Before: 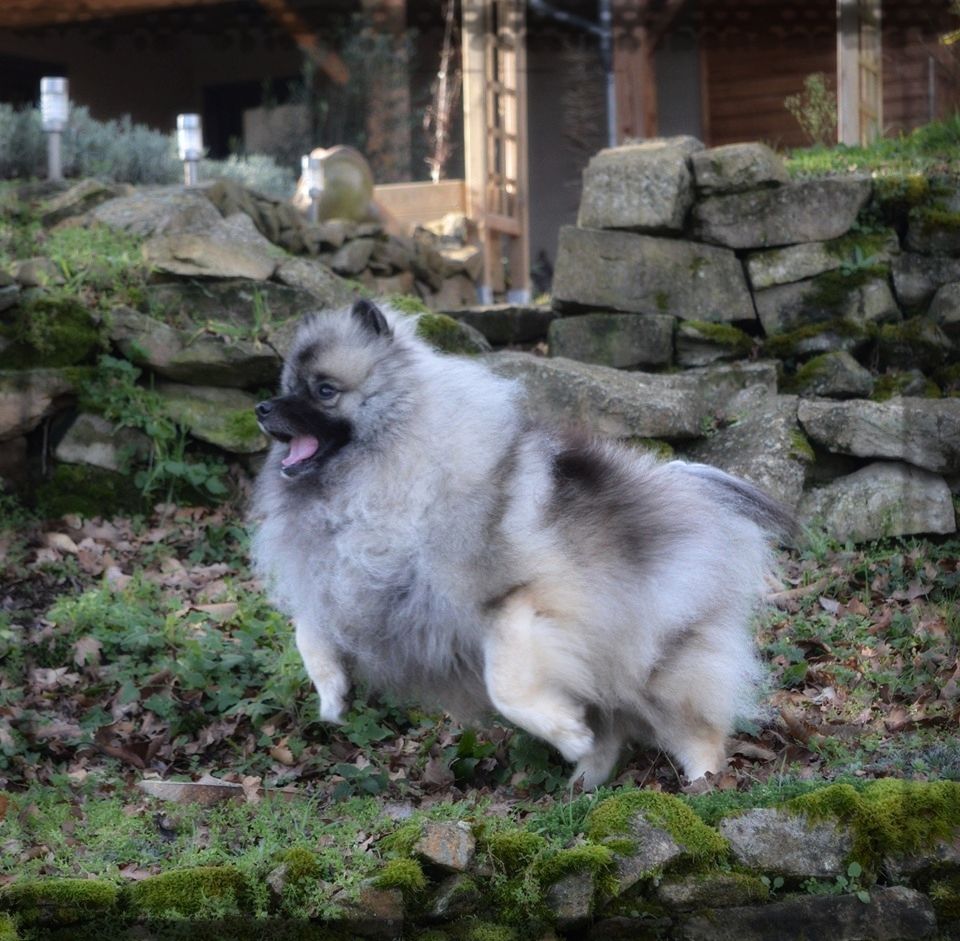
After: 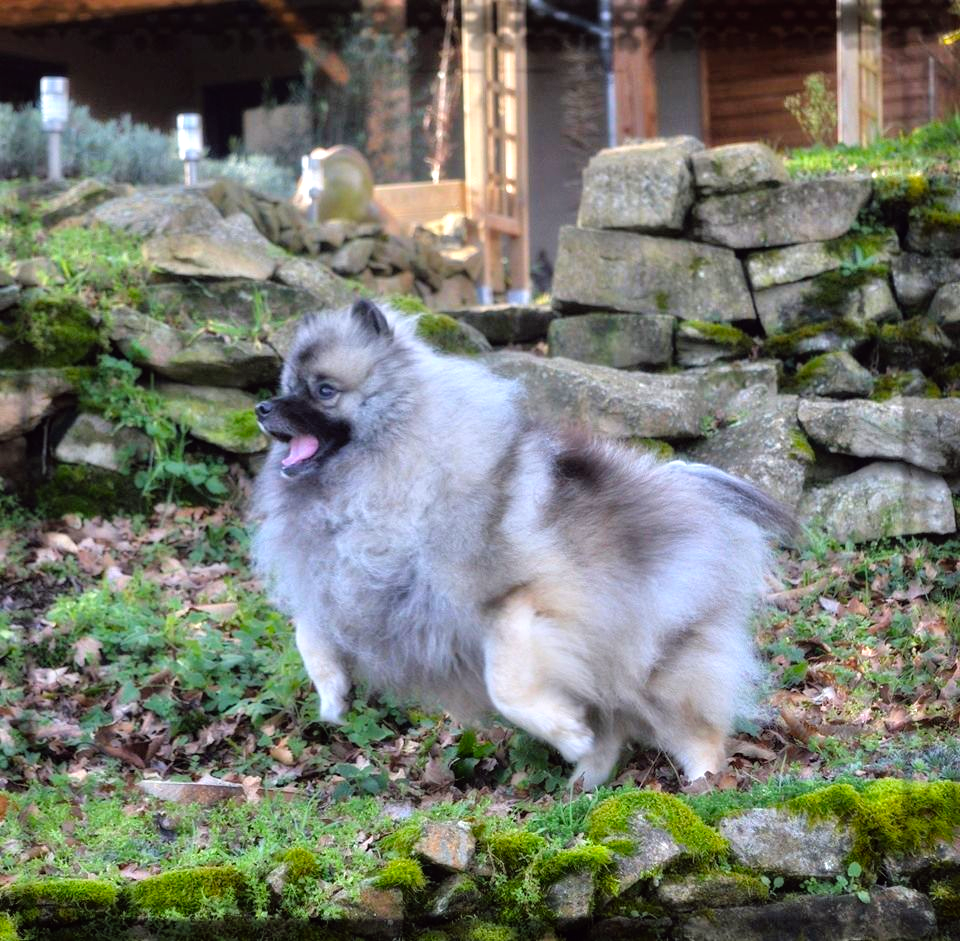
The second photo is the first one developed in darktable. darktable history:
tone equalizer: -7 EV 0.15 EV, -6 EV 0.6 EV, -5 EV 1.15 EV, -4 EV 1.33 EV, -3 EV 1.15 EV, -2 EV 0.6 EV, -1 EV 0.15 EV, mask exposure compensation -0.5 EV
color balance: lift [1, 1.001, 0.999, 1.001], gamma [1, 1.004, 1.007, 0.993], gain [1, 0.991, 0.987, 1.013], contrast 10%, output saturation 120%
